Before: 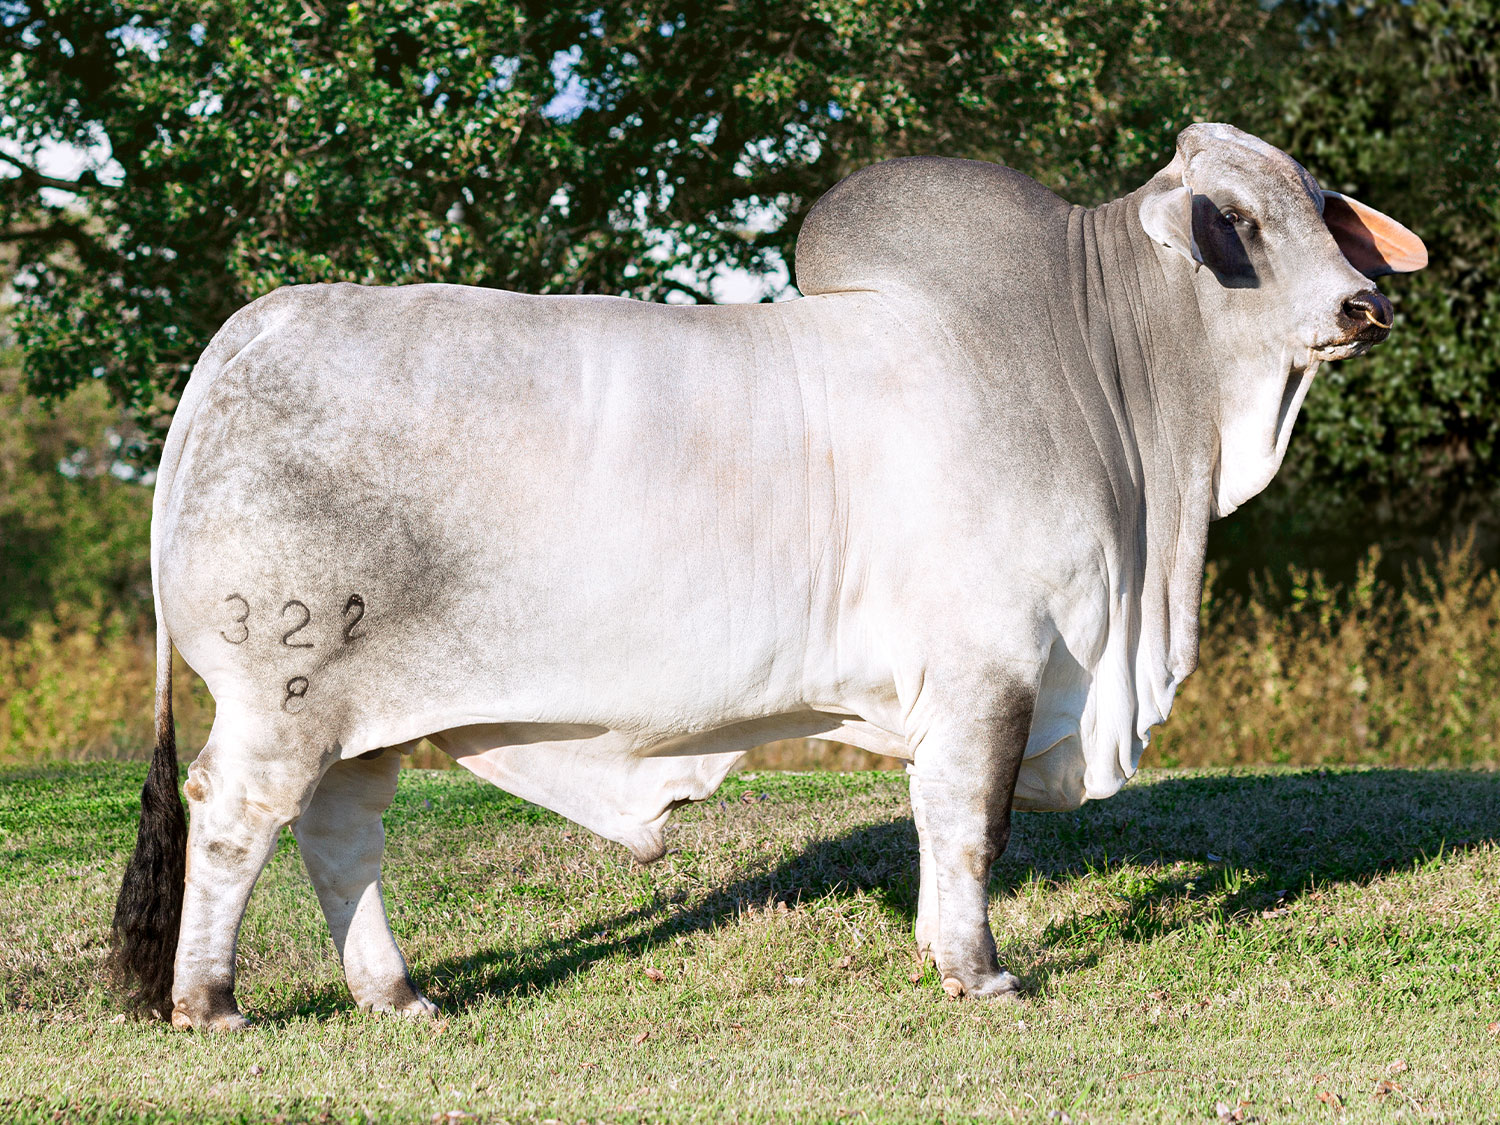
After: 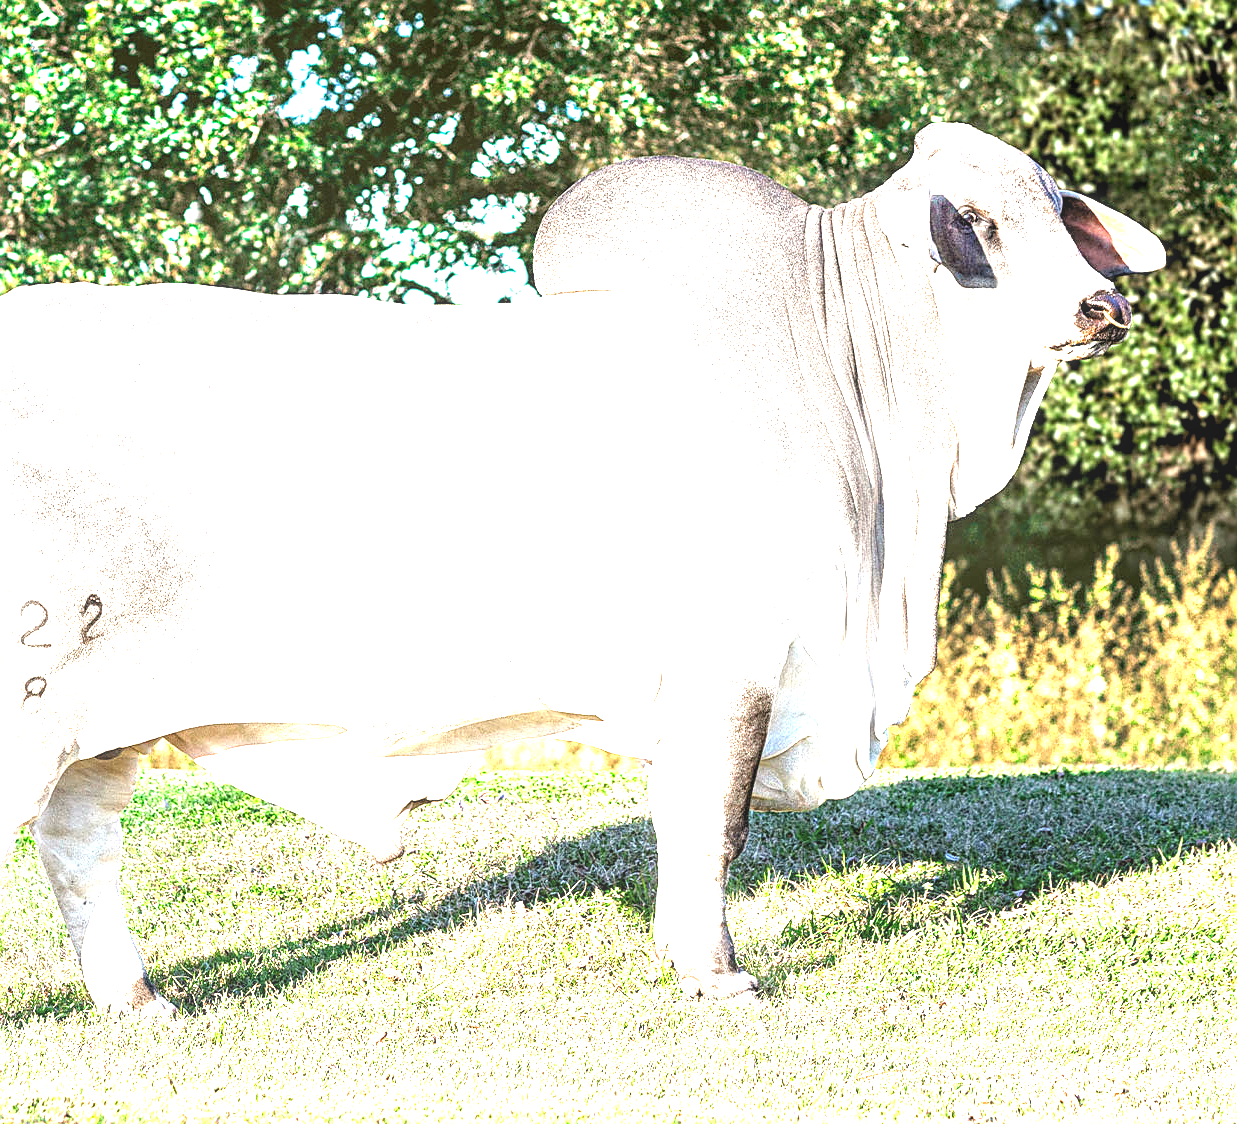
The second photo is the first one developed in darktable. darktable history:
levels: levels [0.062, 0.494, 0.925]
local contrast: on, module defaults
crop: left 17.469%, bottom 0.027%
exposure: exposure 1.999 EV, compensate exposure bias true, compensate highlight preservation false
sharpen: radius 1.931
